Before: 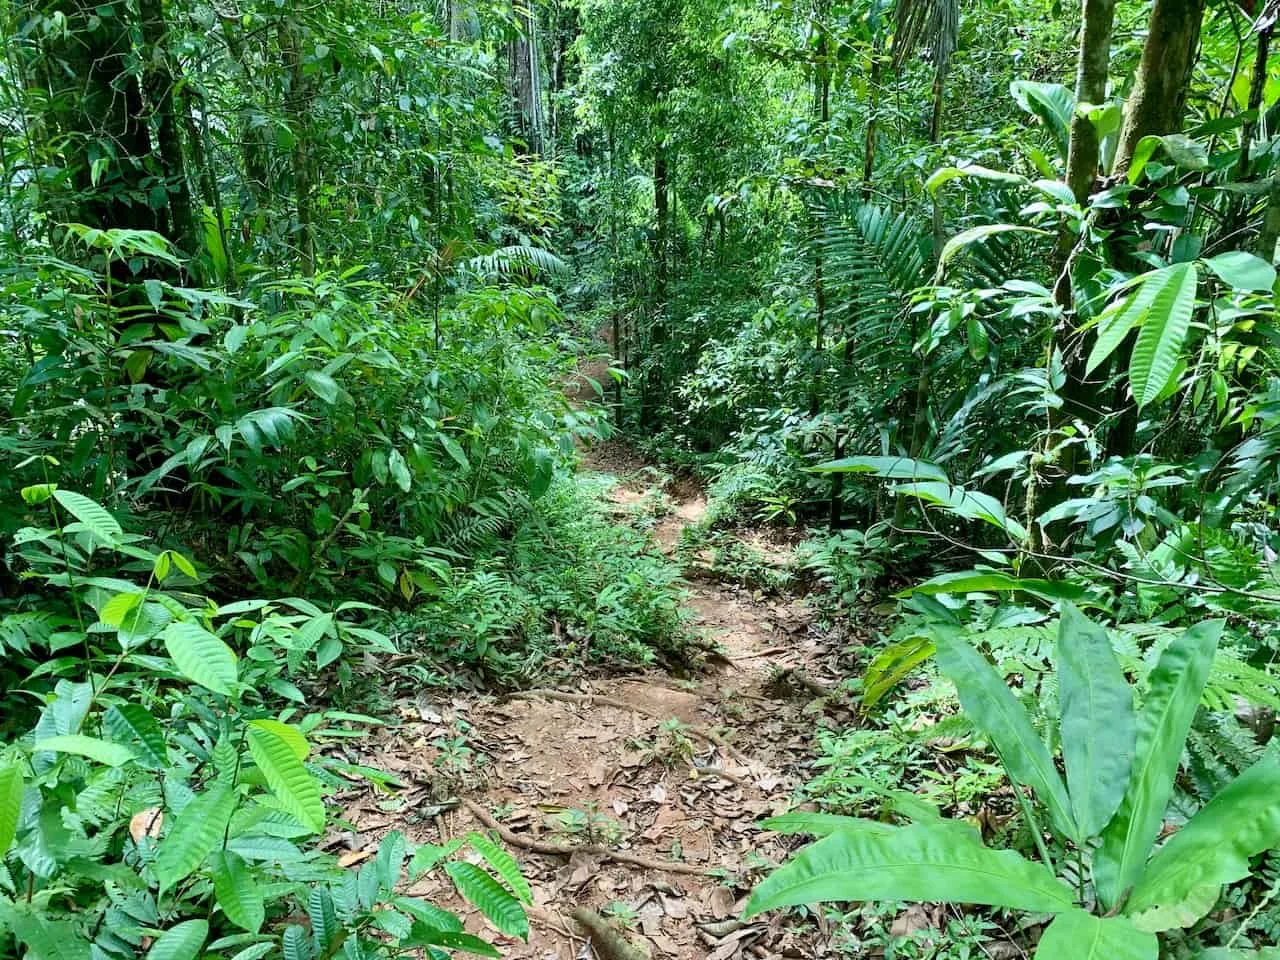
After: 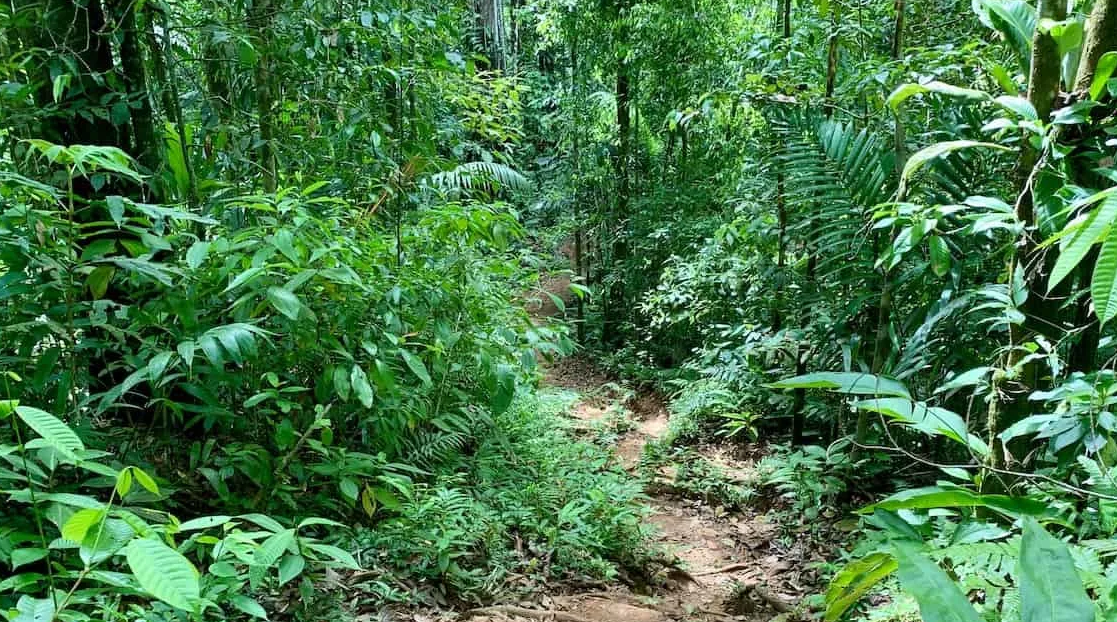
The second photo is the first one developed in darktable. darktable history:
crop: left 3.03%, top 8.853%, right 9.645%, bottom 26.252%
